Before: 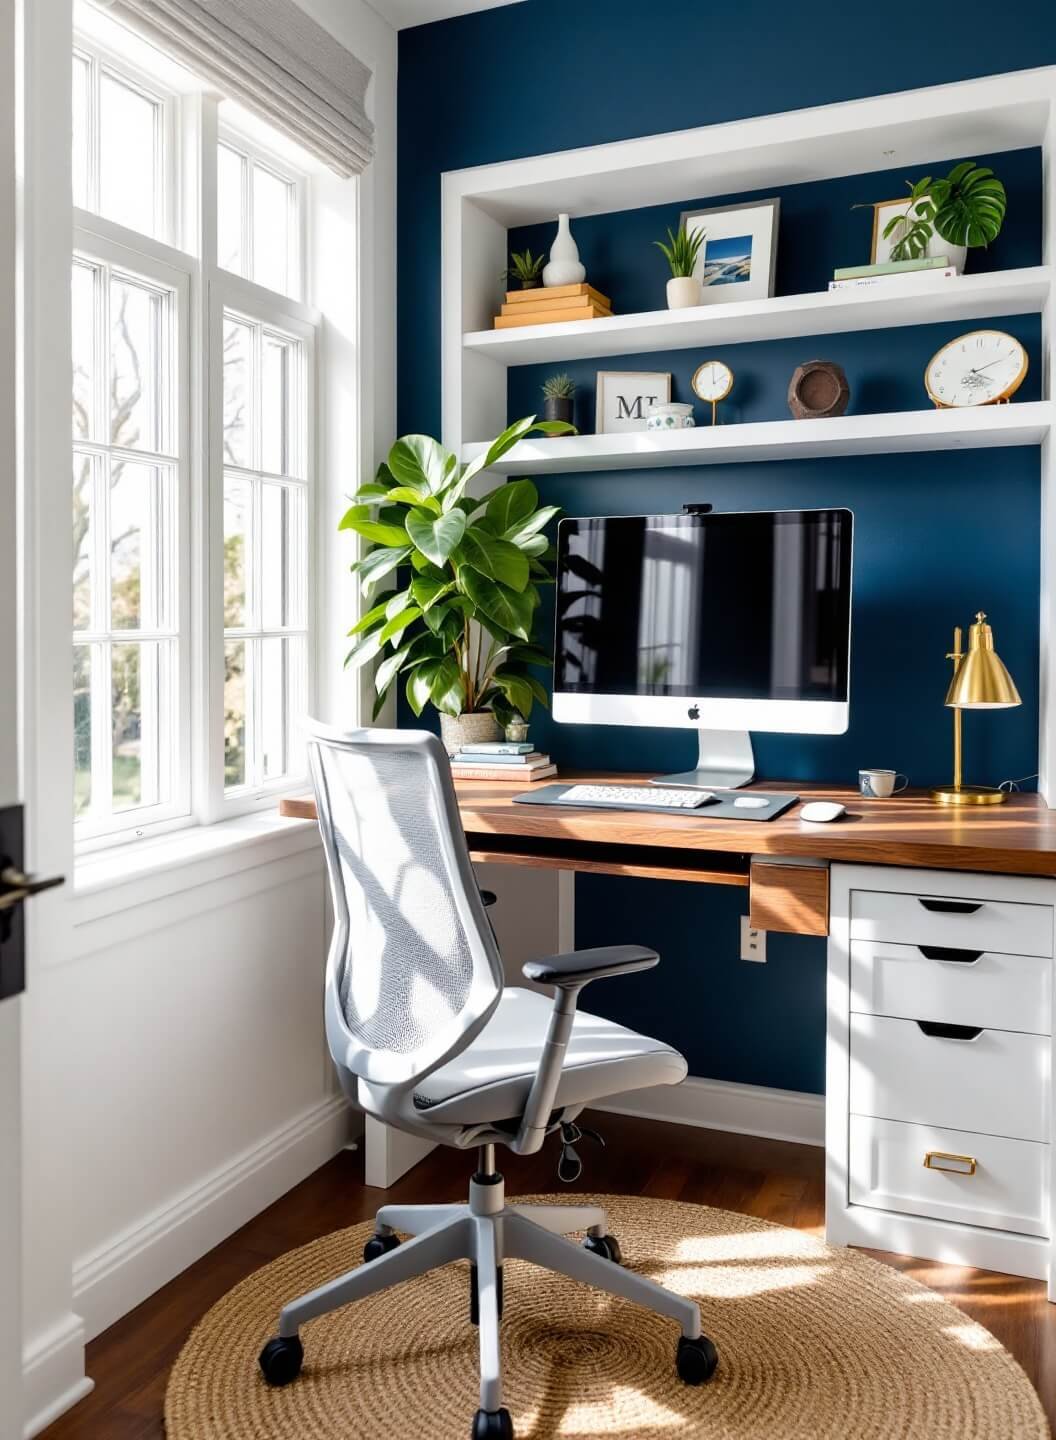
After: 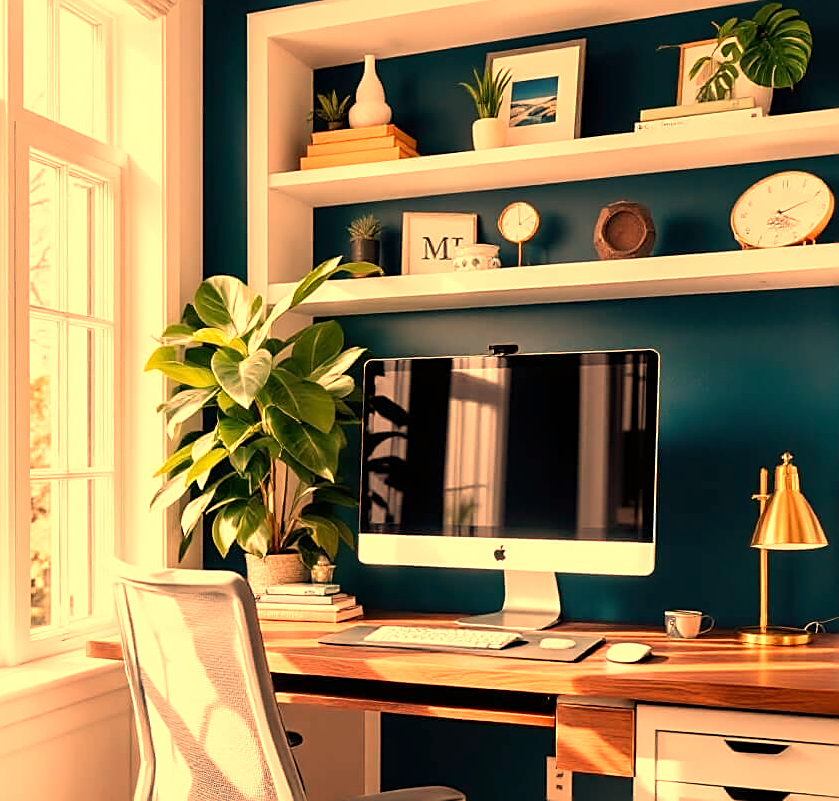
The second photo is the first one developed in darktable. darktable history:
sharpen: on, module defaults
white balance: red 1.467, blue 0.684
crop: left 18.38%, top 11.092%, right 2.134%, bottom 33.217%
